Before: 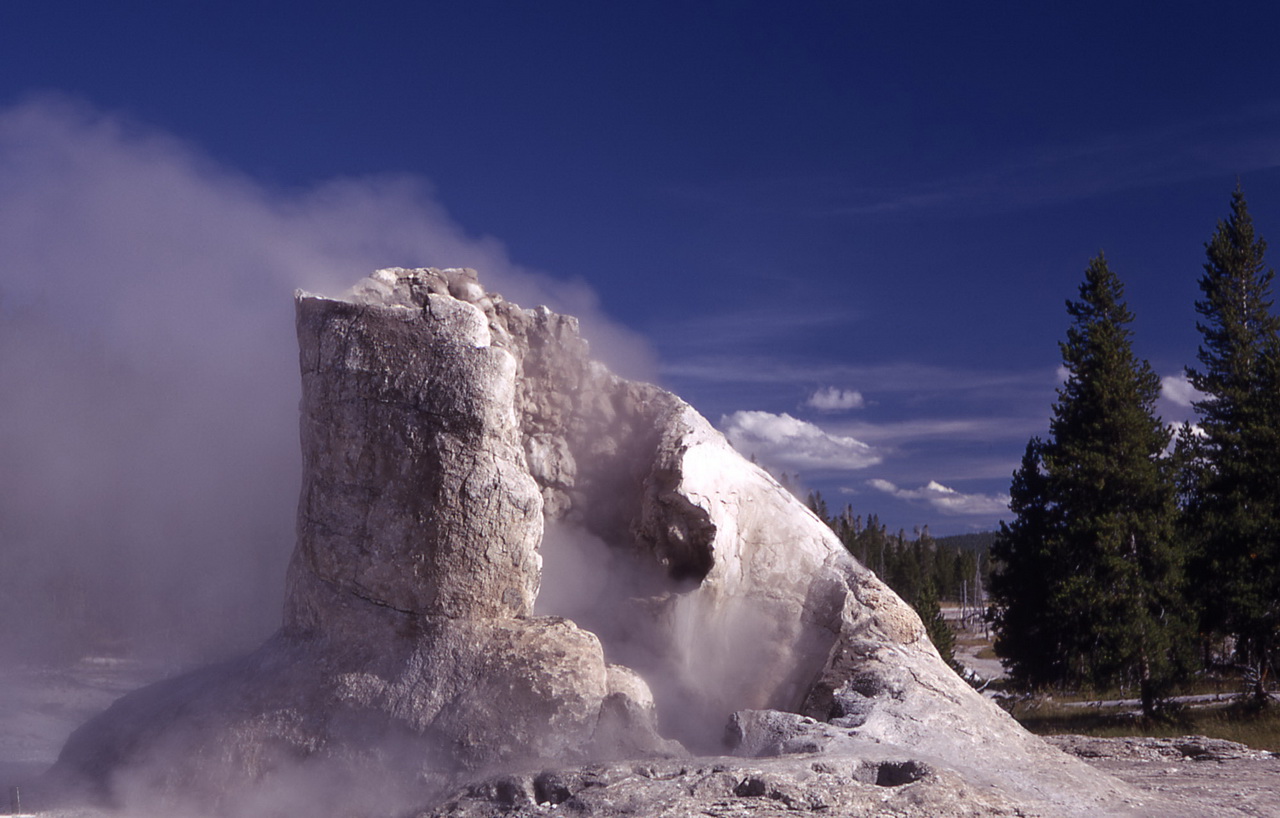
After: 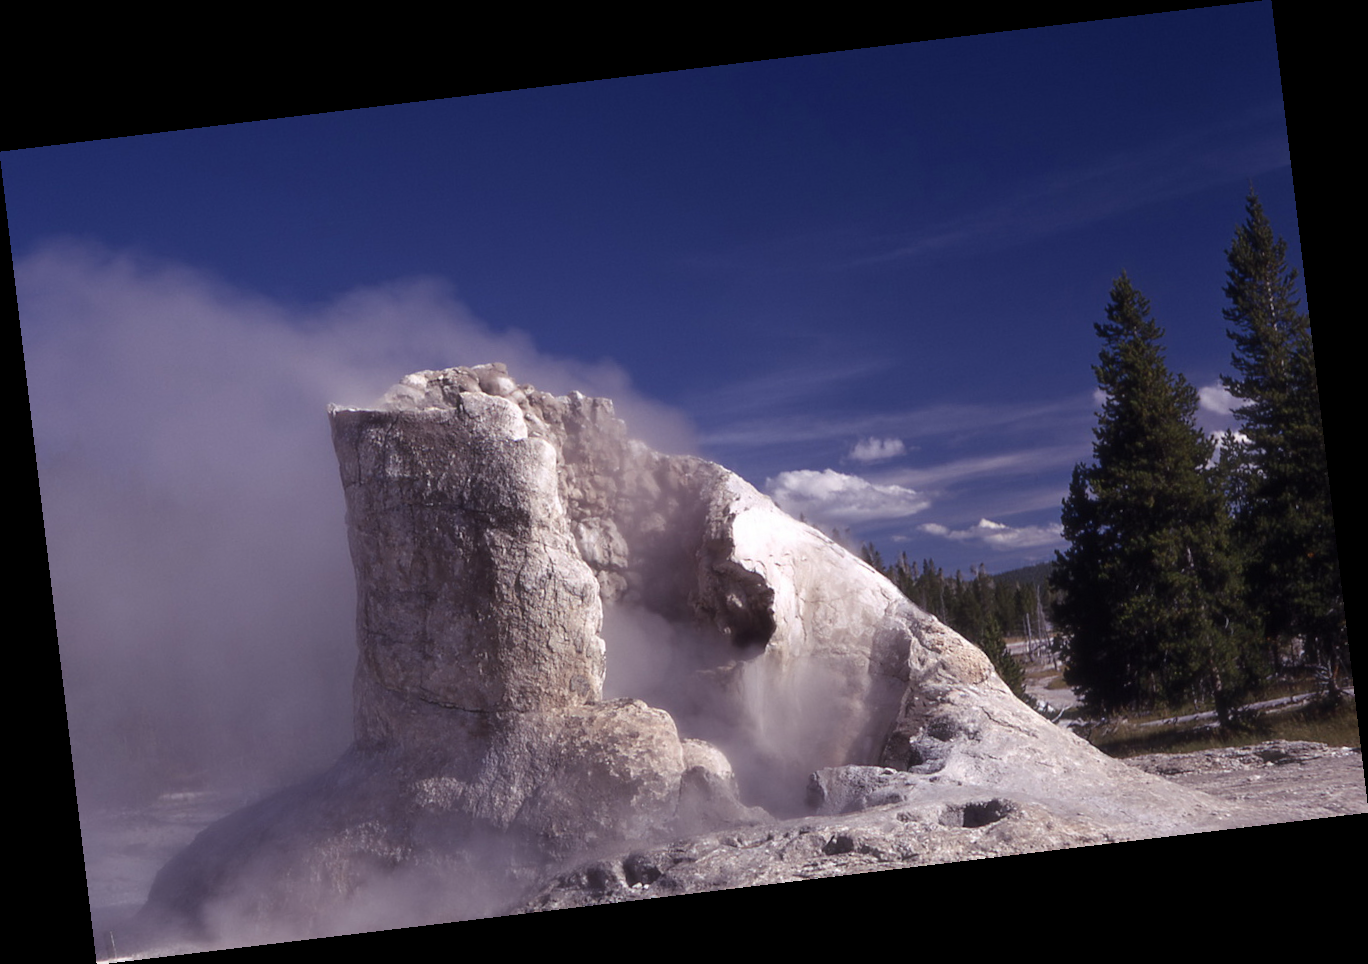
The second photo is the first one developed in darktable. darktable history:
rotate and perspective: rotation -6.83°, automatic cropping off
haze removal: strength -0.05
